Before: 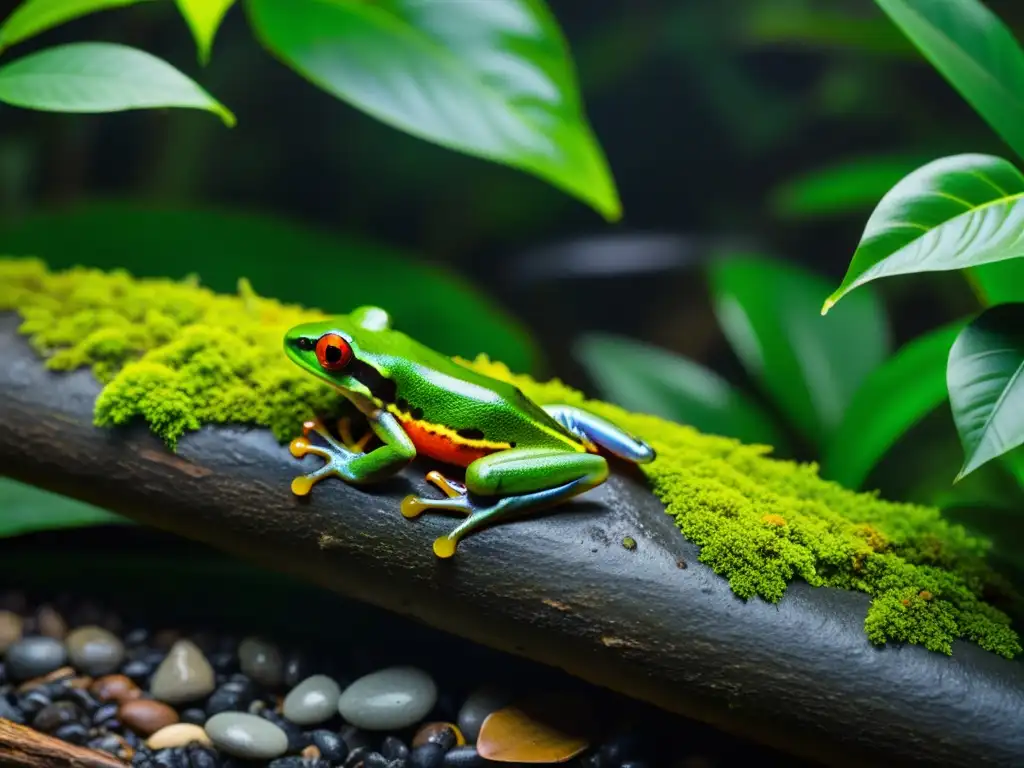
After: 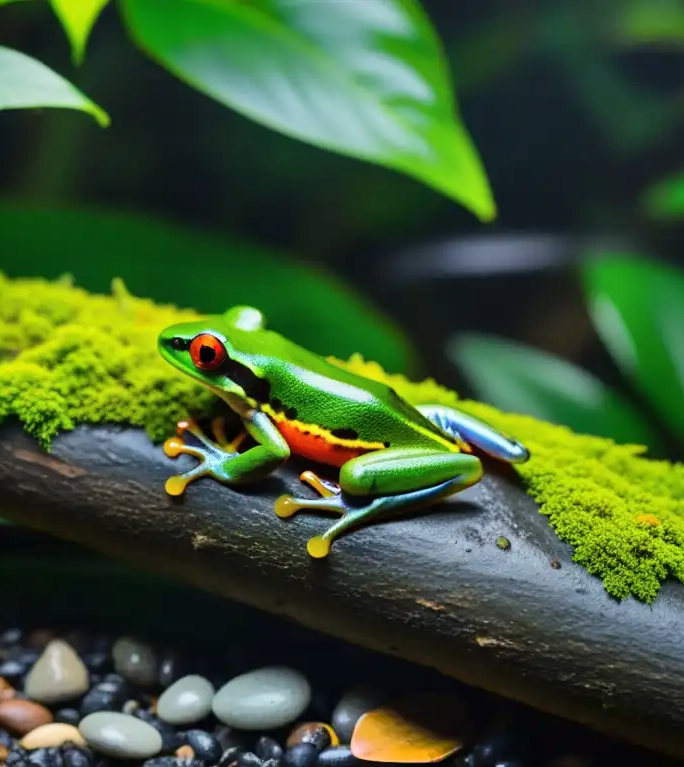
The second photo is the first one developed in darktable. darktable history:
shadows and highlights: soften with gaussian
crop and rotate: left 12.334%, right 20.782%
